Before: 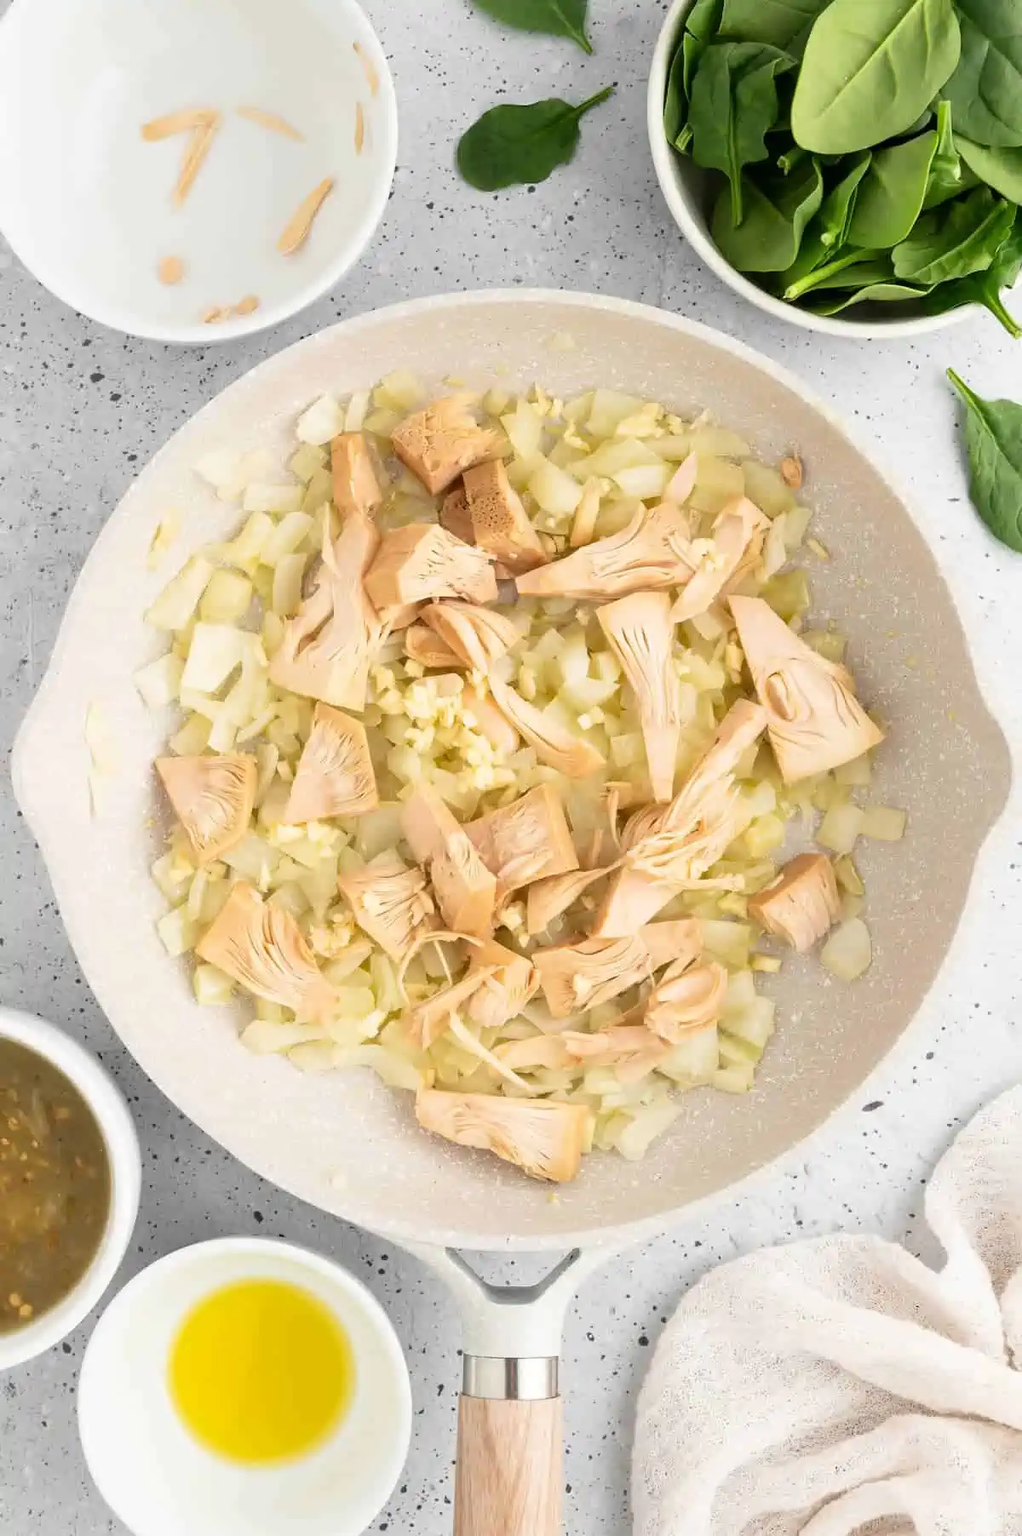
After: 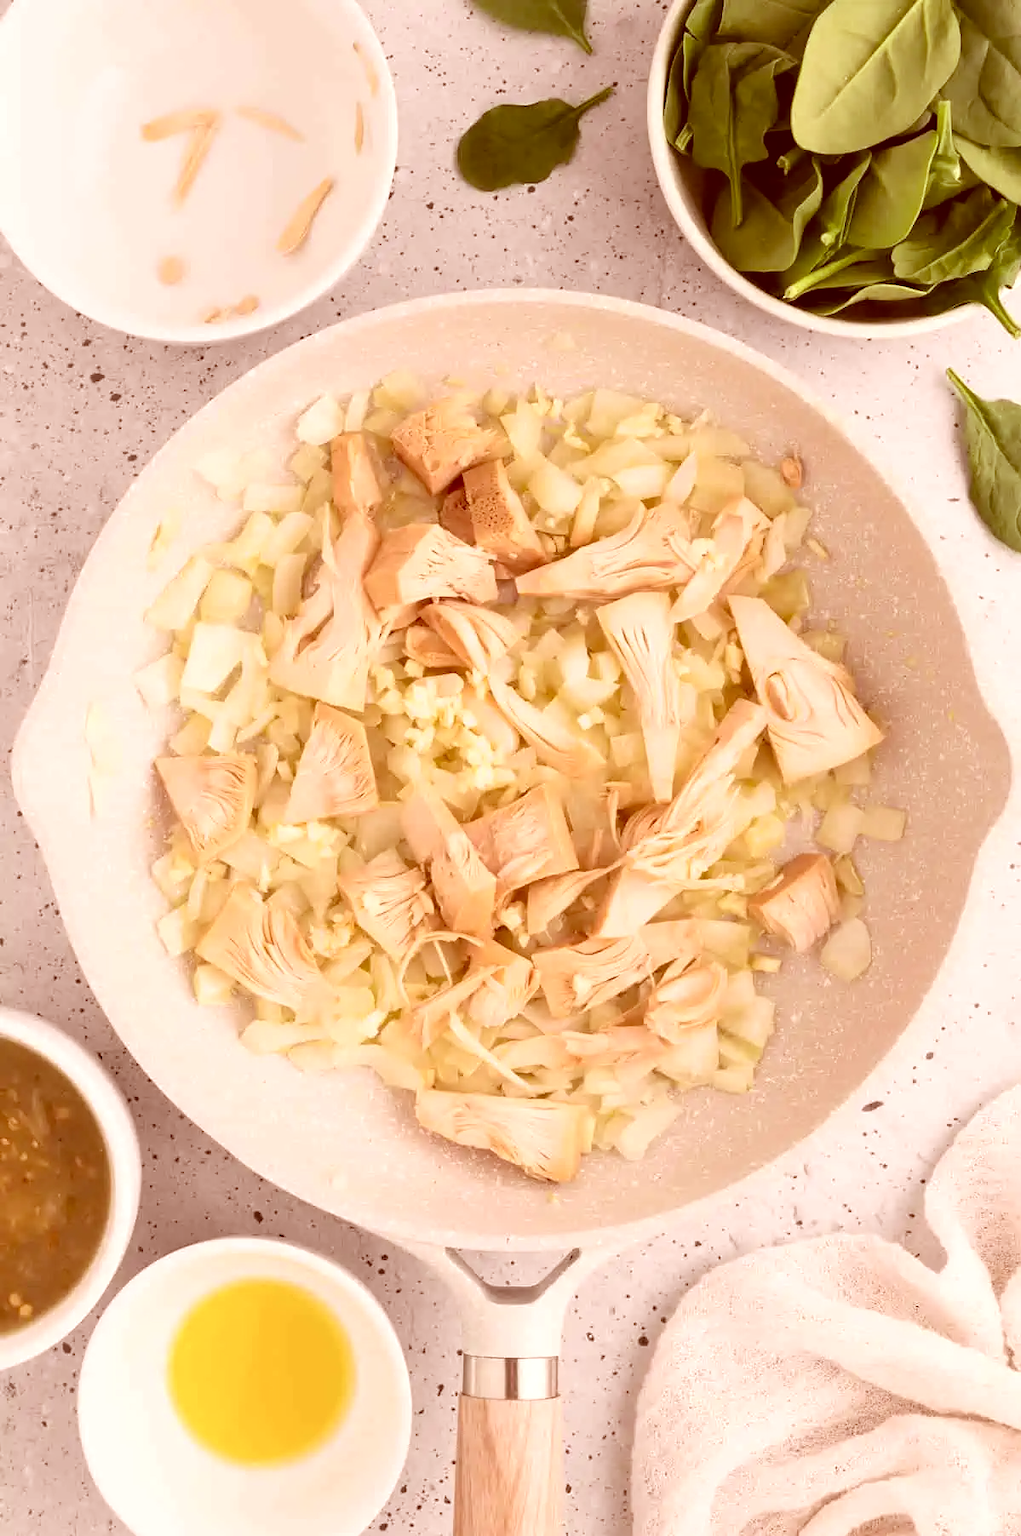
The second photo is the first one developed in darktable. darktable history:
color correction: highlights a* 9.51, highlights b* 8.86, shadows a* 39.71, shadows b* 39.41, saturation 0.795
exposure: exposure 0.127 EV, compensate highlight preservation false
